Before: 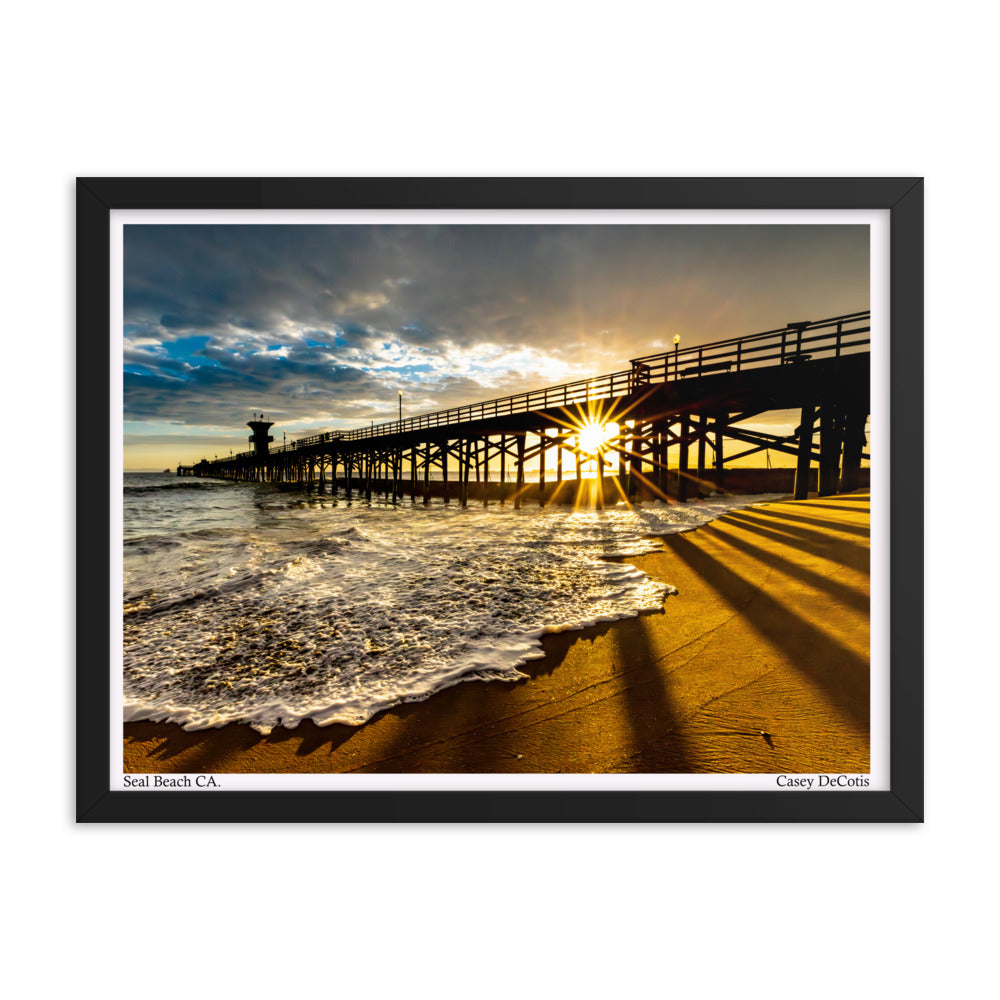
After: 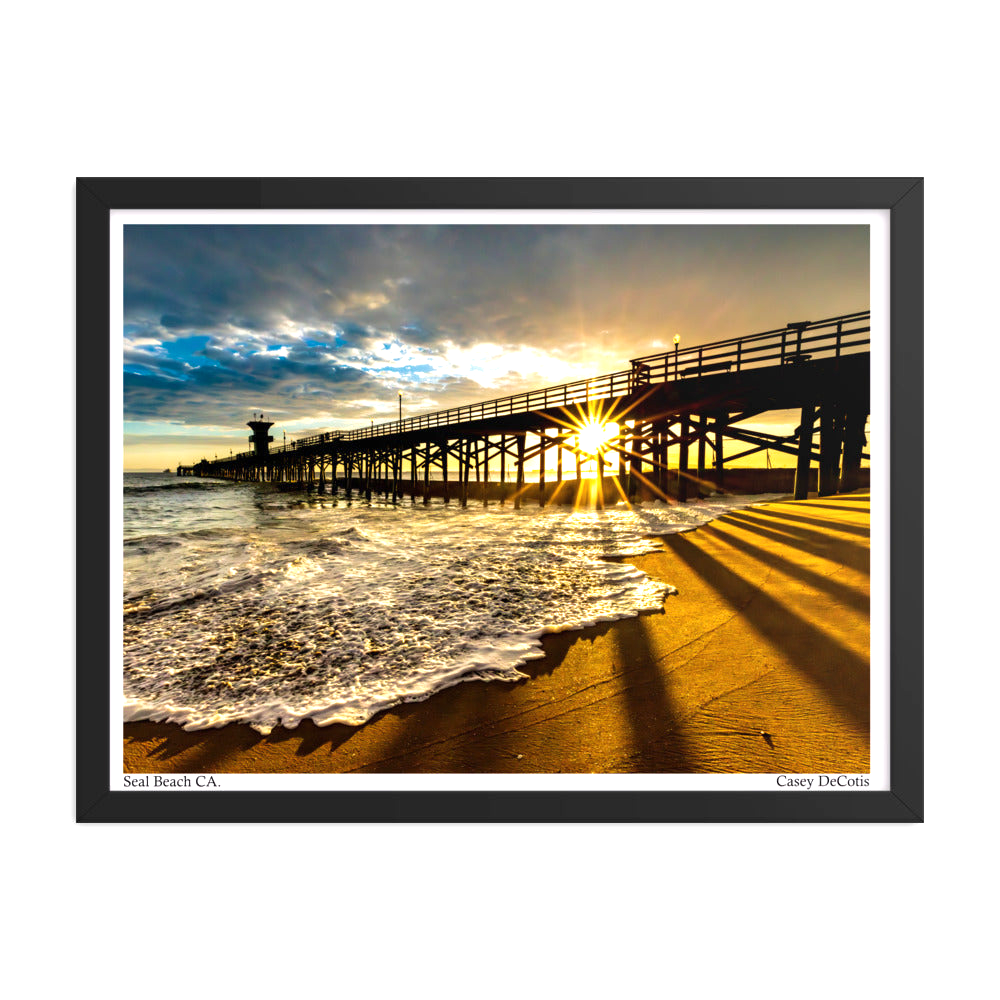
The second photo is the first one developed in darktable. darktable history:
exposure: black level correction 0, exposure 0.5 EV, compensate exposure bias true, compensate highlight preservation false
velvia: strength 27%
